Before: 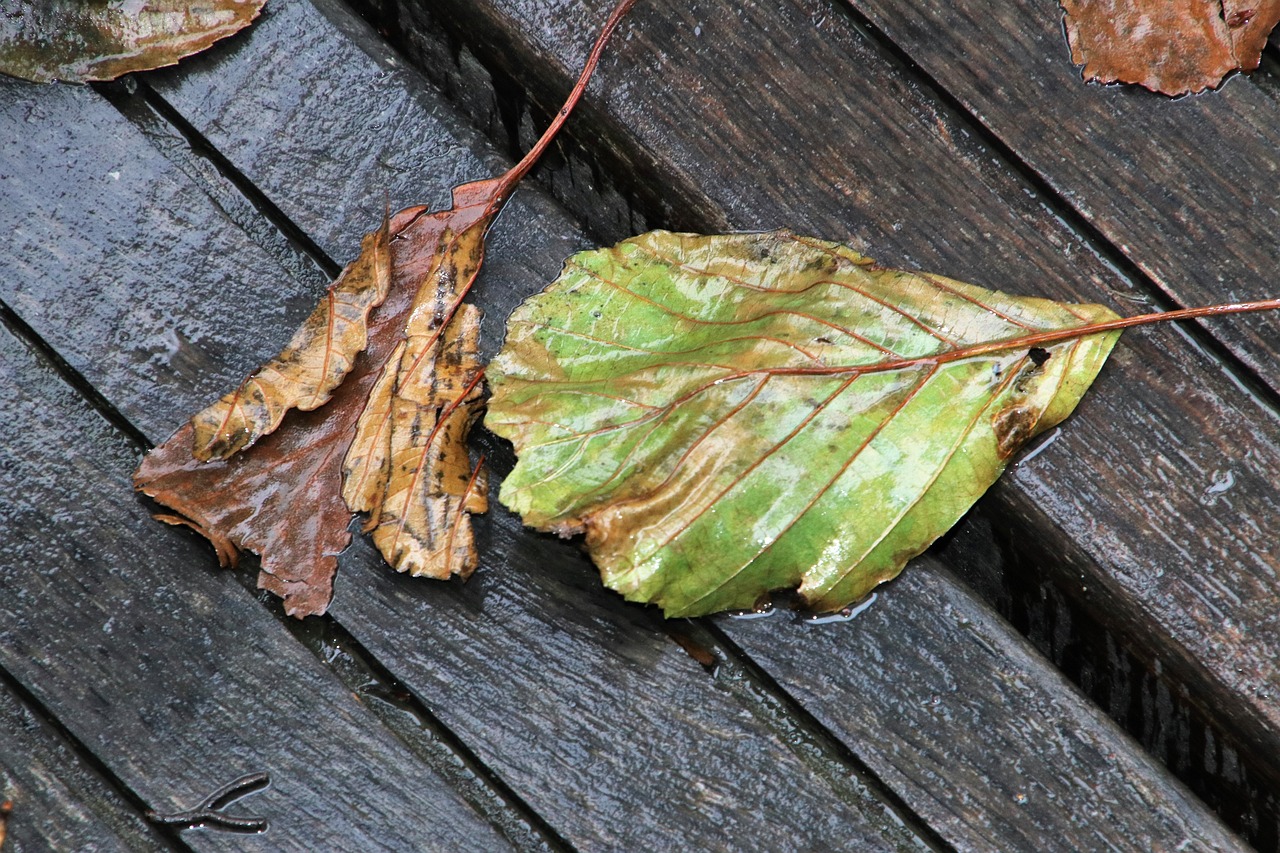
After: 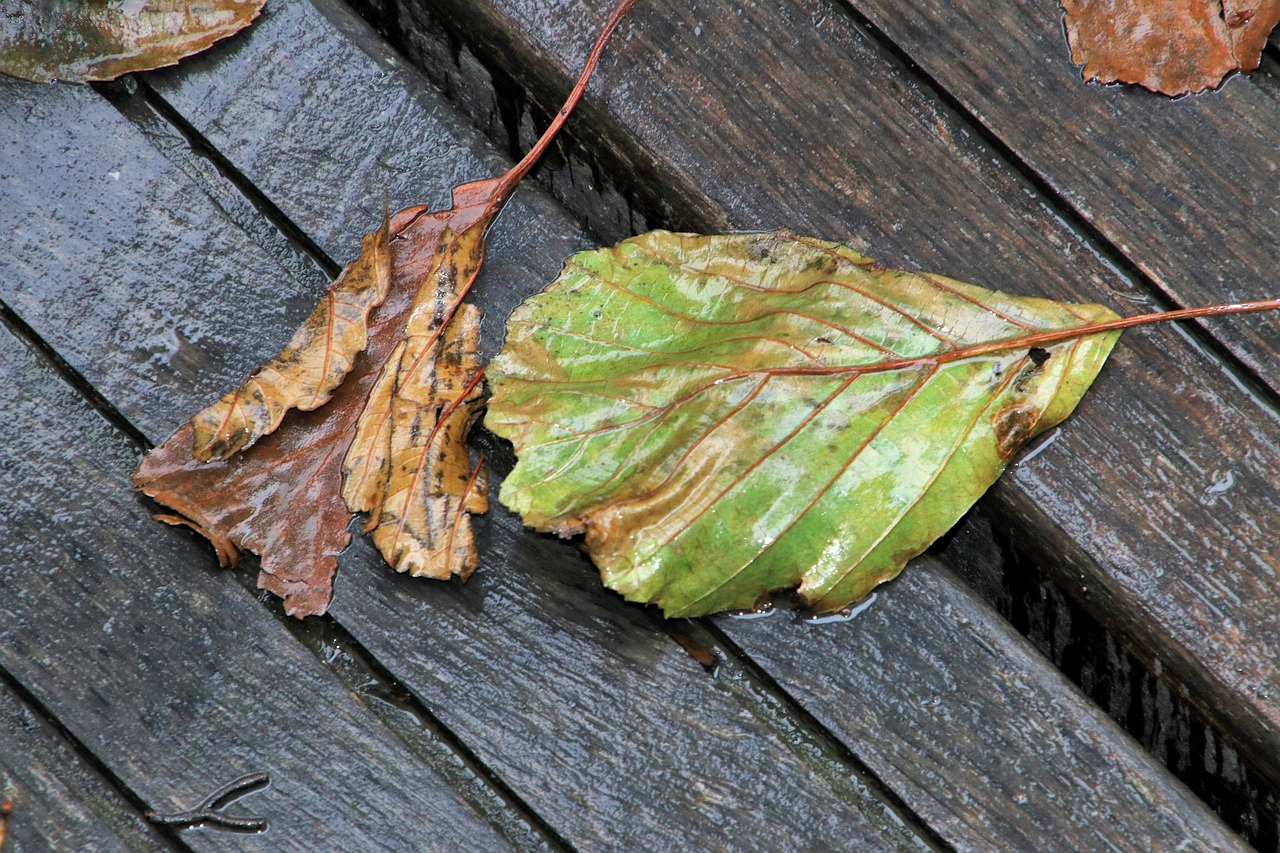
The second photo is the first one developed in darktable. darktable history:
shadows and highlights: on, module defaults
levels: levels [0.018, 0.493, 1]
